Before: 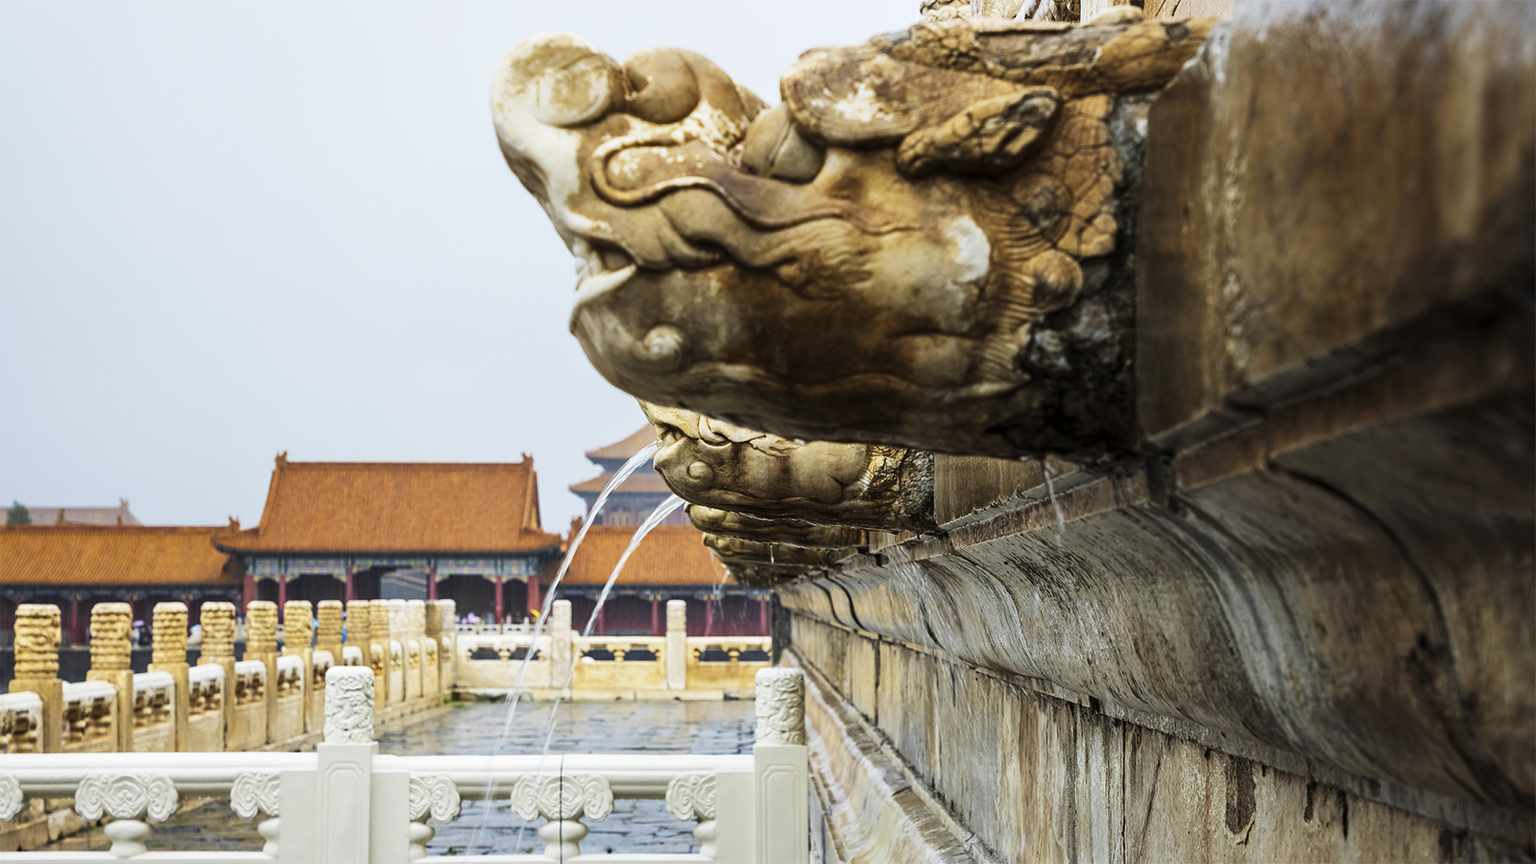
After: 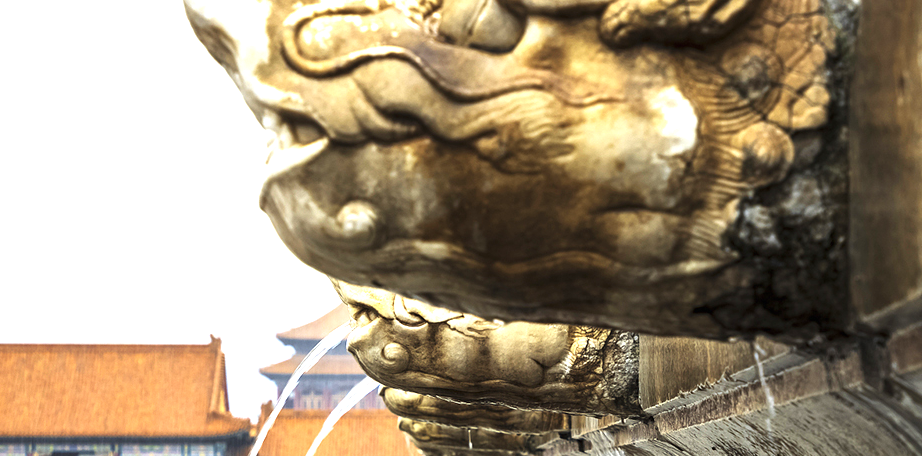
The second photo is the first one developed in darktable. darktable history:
crop: left 20.877%, top 15.391%, right 21.484%, bottom 33.86%
exposure: black level correction 0, exposure 1.001 EV, compensate highlight preservation false
